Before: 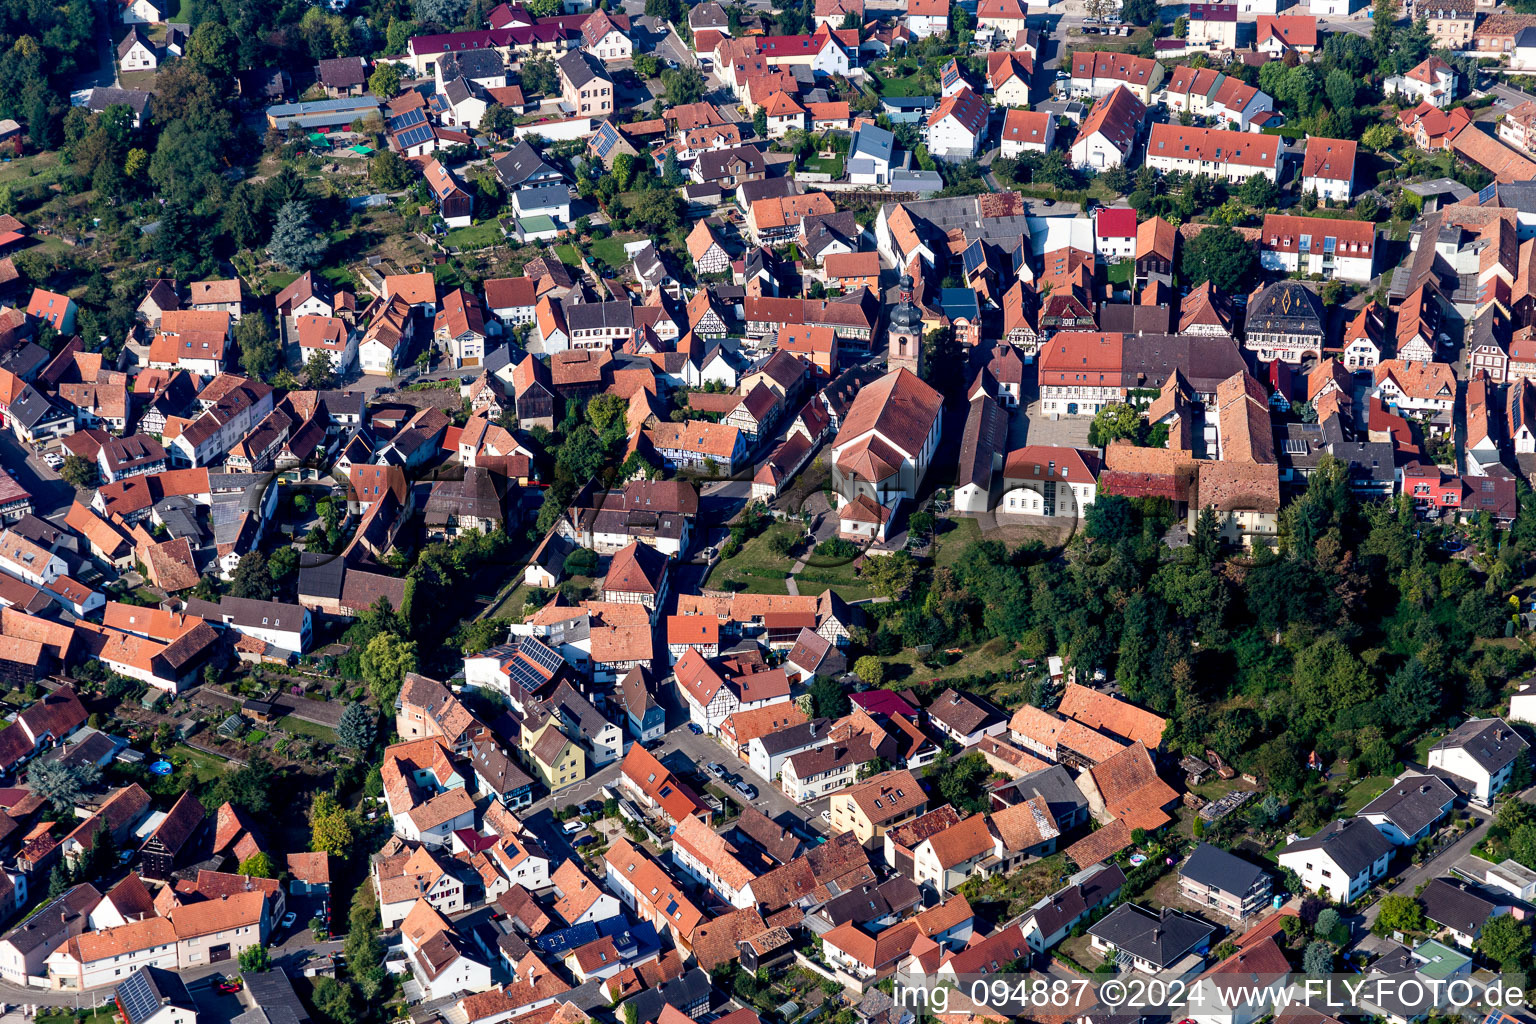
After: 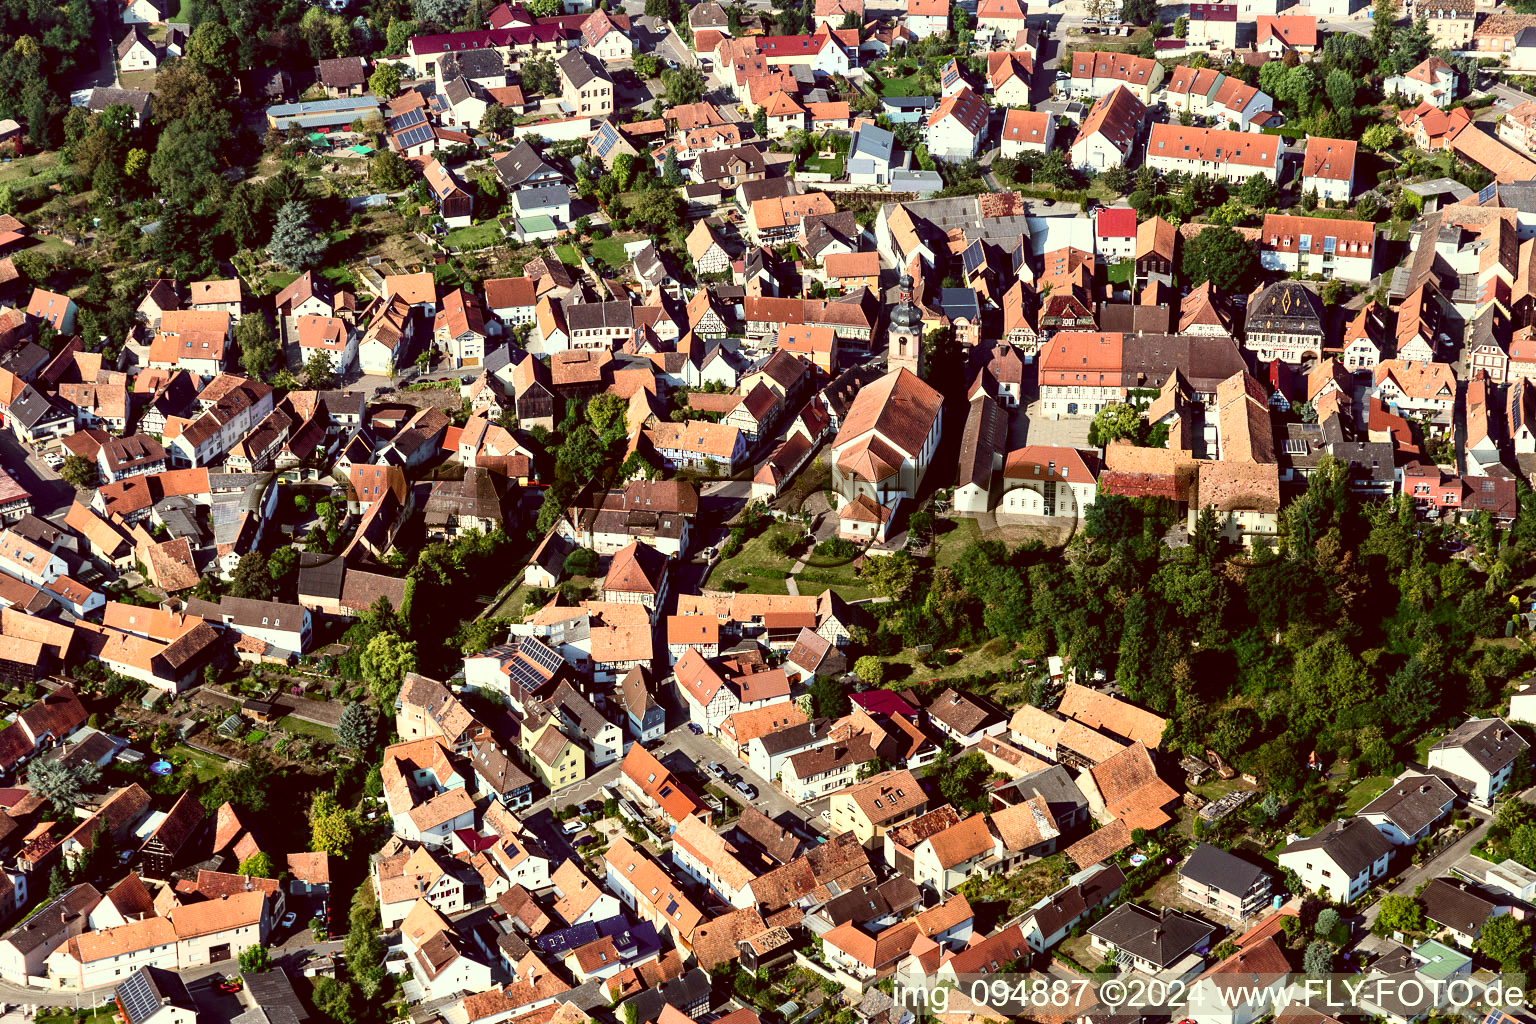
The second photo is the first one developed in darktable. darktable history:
tone curve: curves: ch0 [(0, 0) (0.003, 0.011) (0.011, 0.02) (0.025, 0.032) (0.044, 0.046) (0.069, 0.071) (0.1, 0.107) (0.136, 0.144) (0.177, 0.189) (0.224, 0.244) (0.277, 0.309) (0.335, 0.398) (0.399, 0.477) (0.468, 0.583) (0.543, 0.675) (0.623, 0.772) (0.709, 0.855) (0.801, 0.926) (0.898, 0.979) (1, 1)], color space Lab, independent channels, preserve colors none
color correction: highlights a* -5.34, highlights b* 9.8, shadows a* 9.25, shadows b* 24.49
